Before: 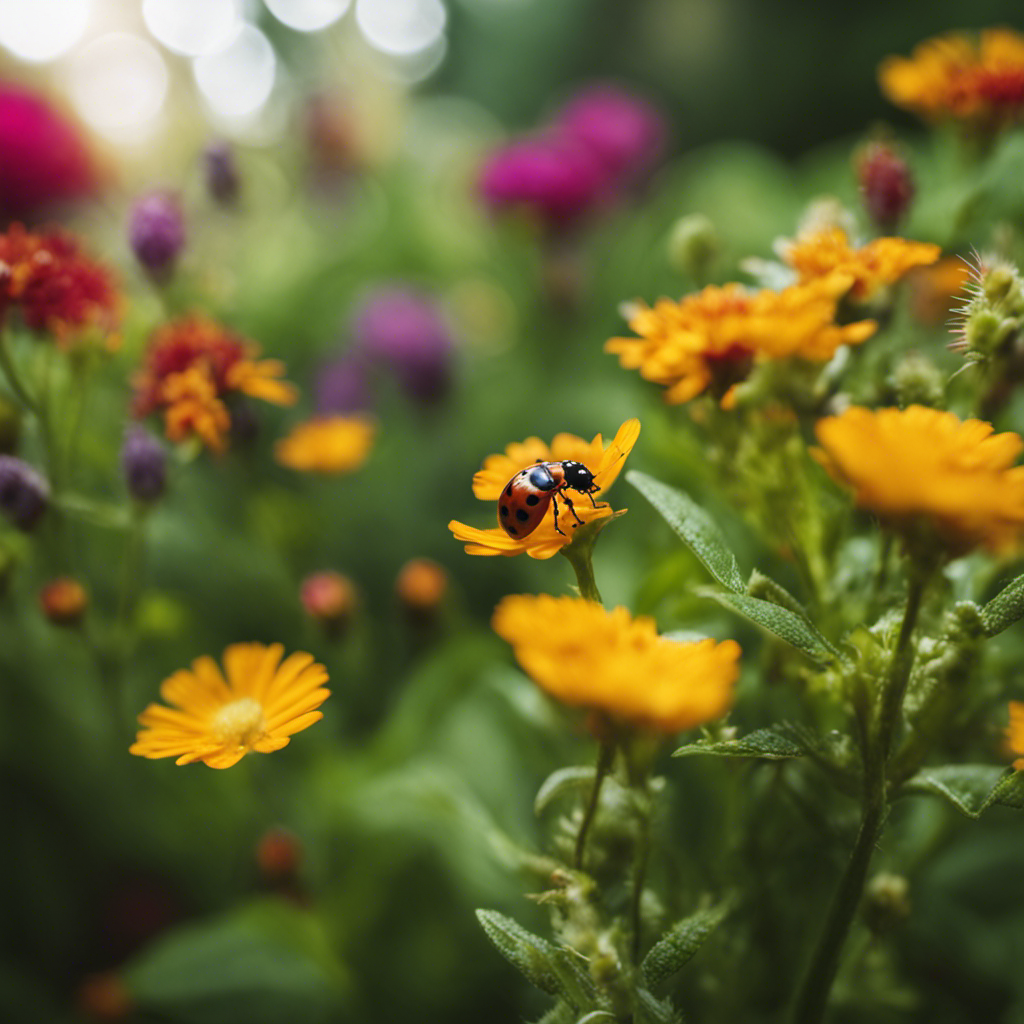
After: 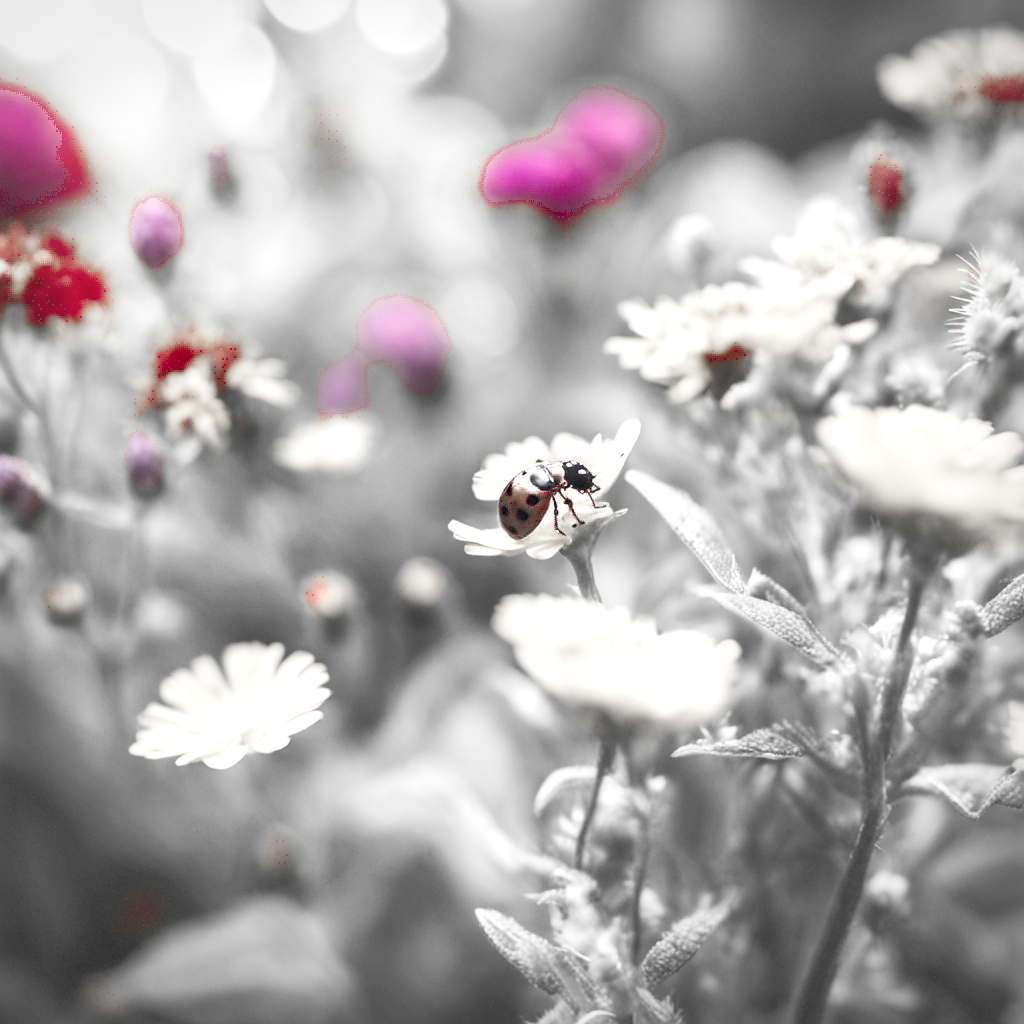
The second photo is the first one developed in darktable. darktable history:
vignetting: fall-off start 85%, fall-off radius 80%, brightness -0.182, saturation -0.3, width/height ratio 1.219, dithering 8-bit output, unbound false
tone curve: curves: ch0 [(0, 0) (0.137, 0.063) (0.255, 0.176) (0.502, 0.502) (0.749, 0.839) (1, 1)], color space Lab, linked channels, preserve colors none
color zones: curves: ch0 [(0, 0.278) (0.143, 0.5) (0.286, 0.5) (0.429, 0.5) (0.571, 0.5) (0.714, 0.5) (0.857, 0.5) (1, 0.5)]; ch1 [(0, 1) (0.143, 0.165) (0.286, 0) (0.429, 0) (0.571, 0) (0.714, 0) (0.857, 0.5) (1, 0.5)]; ch2 [(0, 0.508) (0.143, 0.5) (0.286, 0.5) (0.429, 0.5) (0.571, 0.5) (0.714, 0.5) (0.857, 0.5) (1, 0.5)]
local contrast: mode bilateral grid, contrast 100, coarseness 100, detail 165%, midtone range 0.2
